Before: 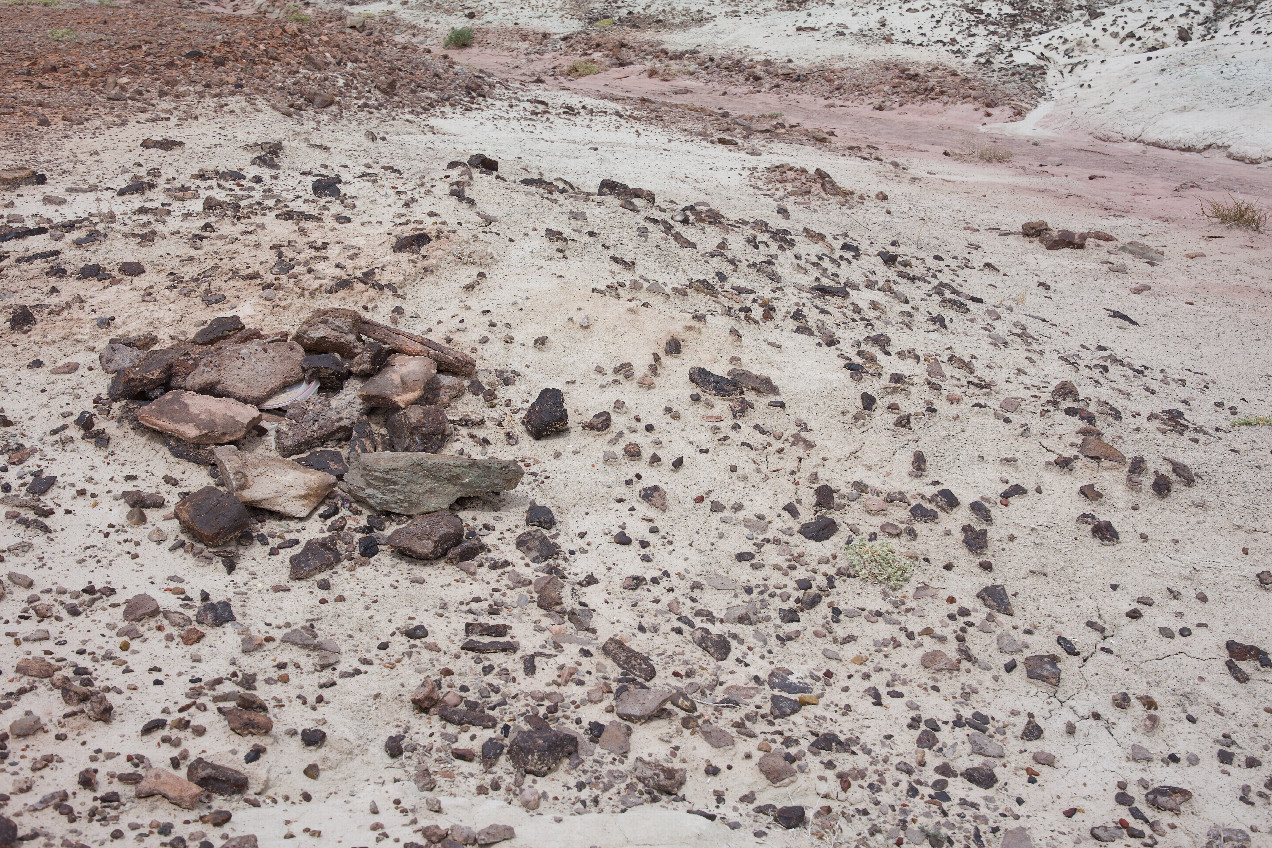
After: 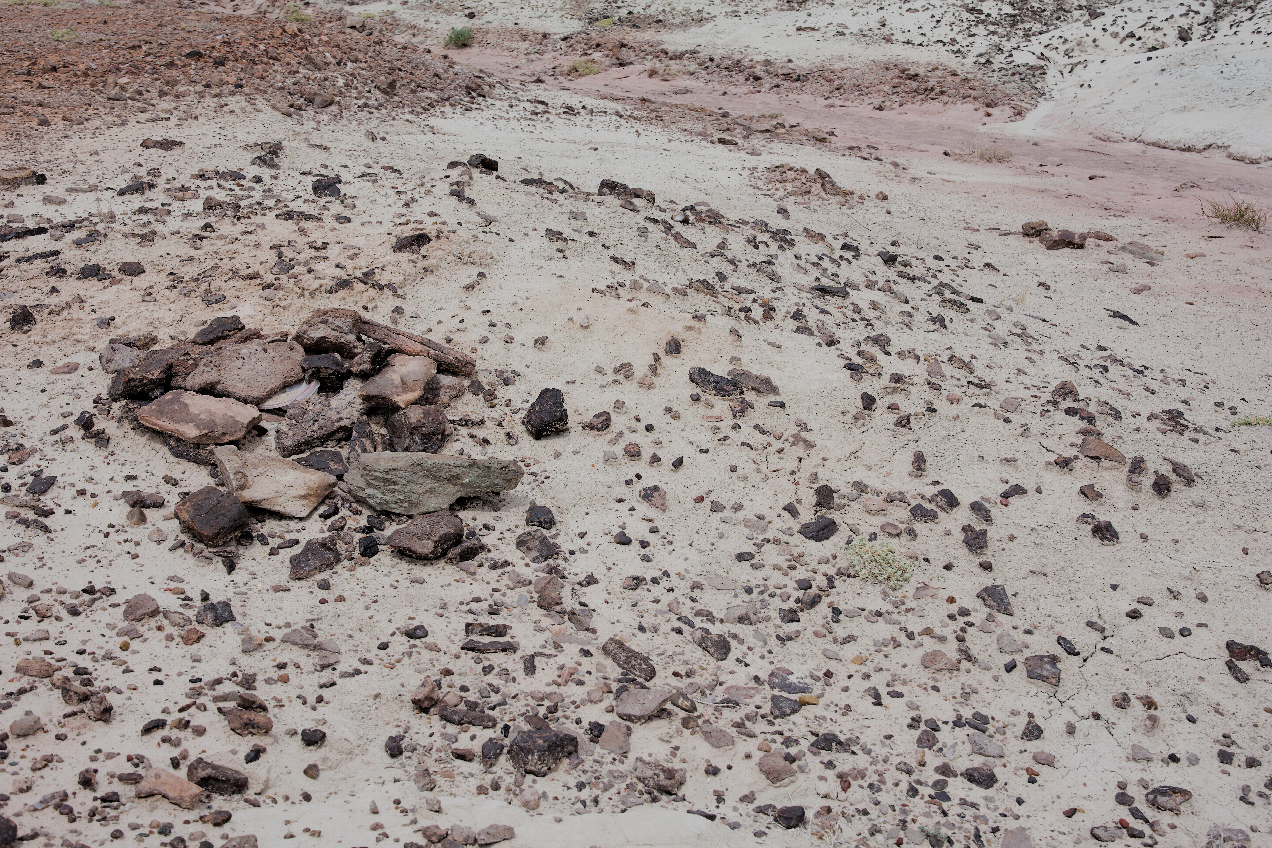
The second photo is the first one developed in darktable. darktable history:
filmic rgb: black relative exposure -4.72 EV, white relative exposure 4.77 EV, hardness 2.35, latitude 36.94%, contrast 1.049, highlights saturation mix 1.52%, shadows ↔ highlights balance 1.22%
